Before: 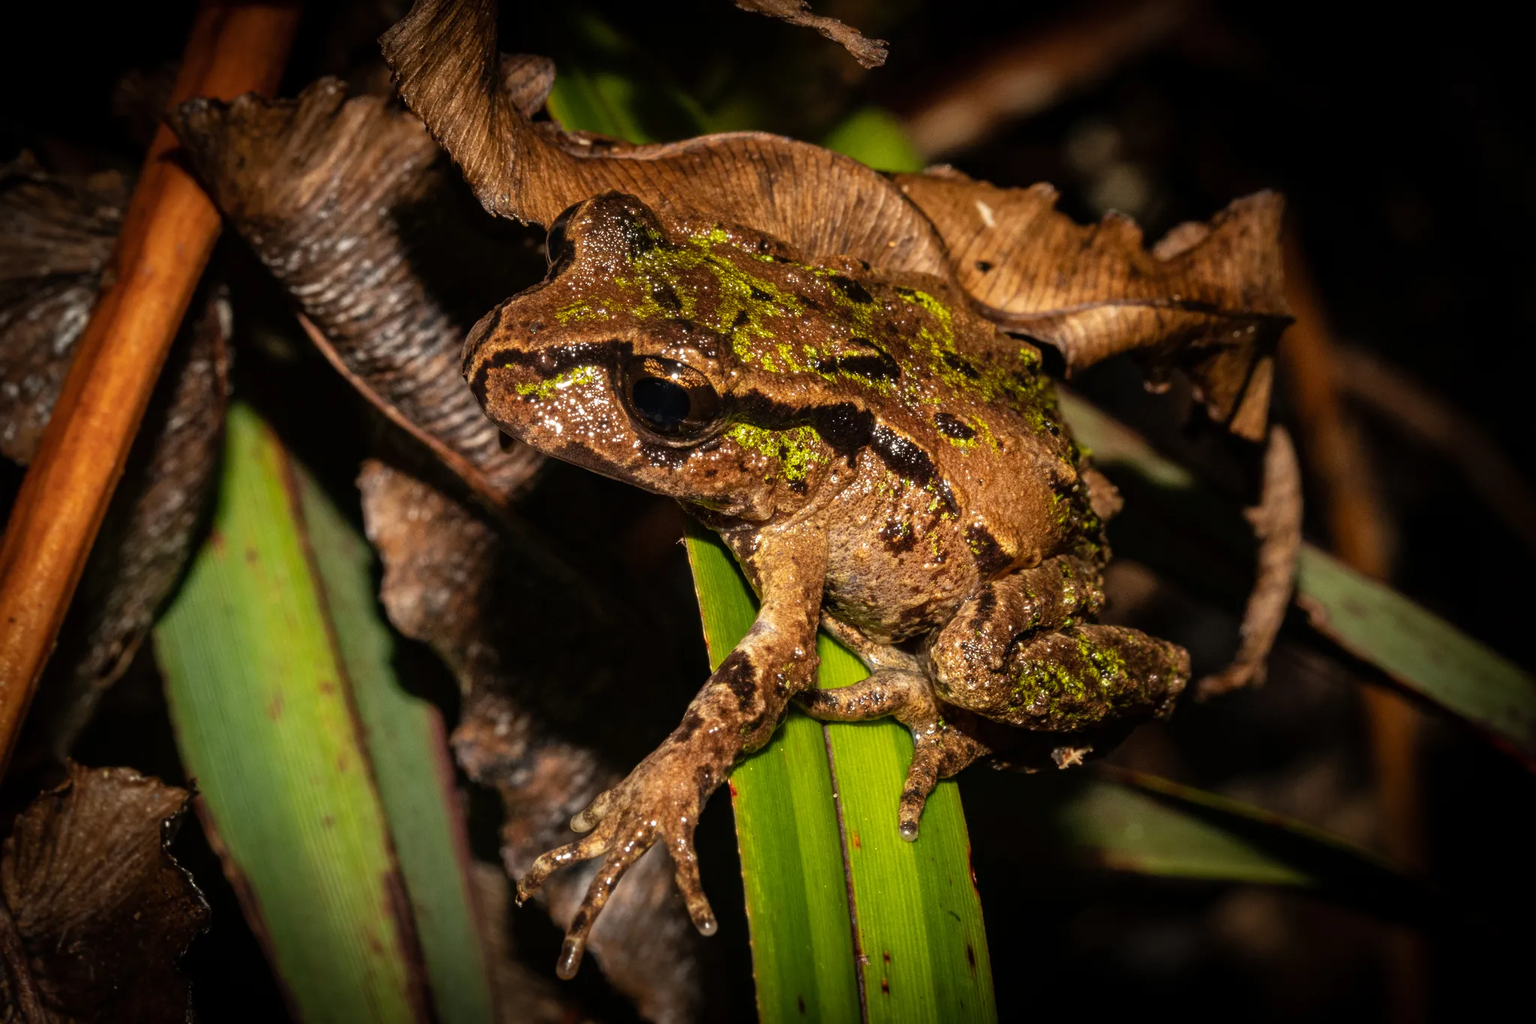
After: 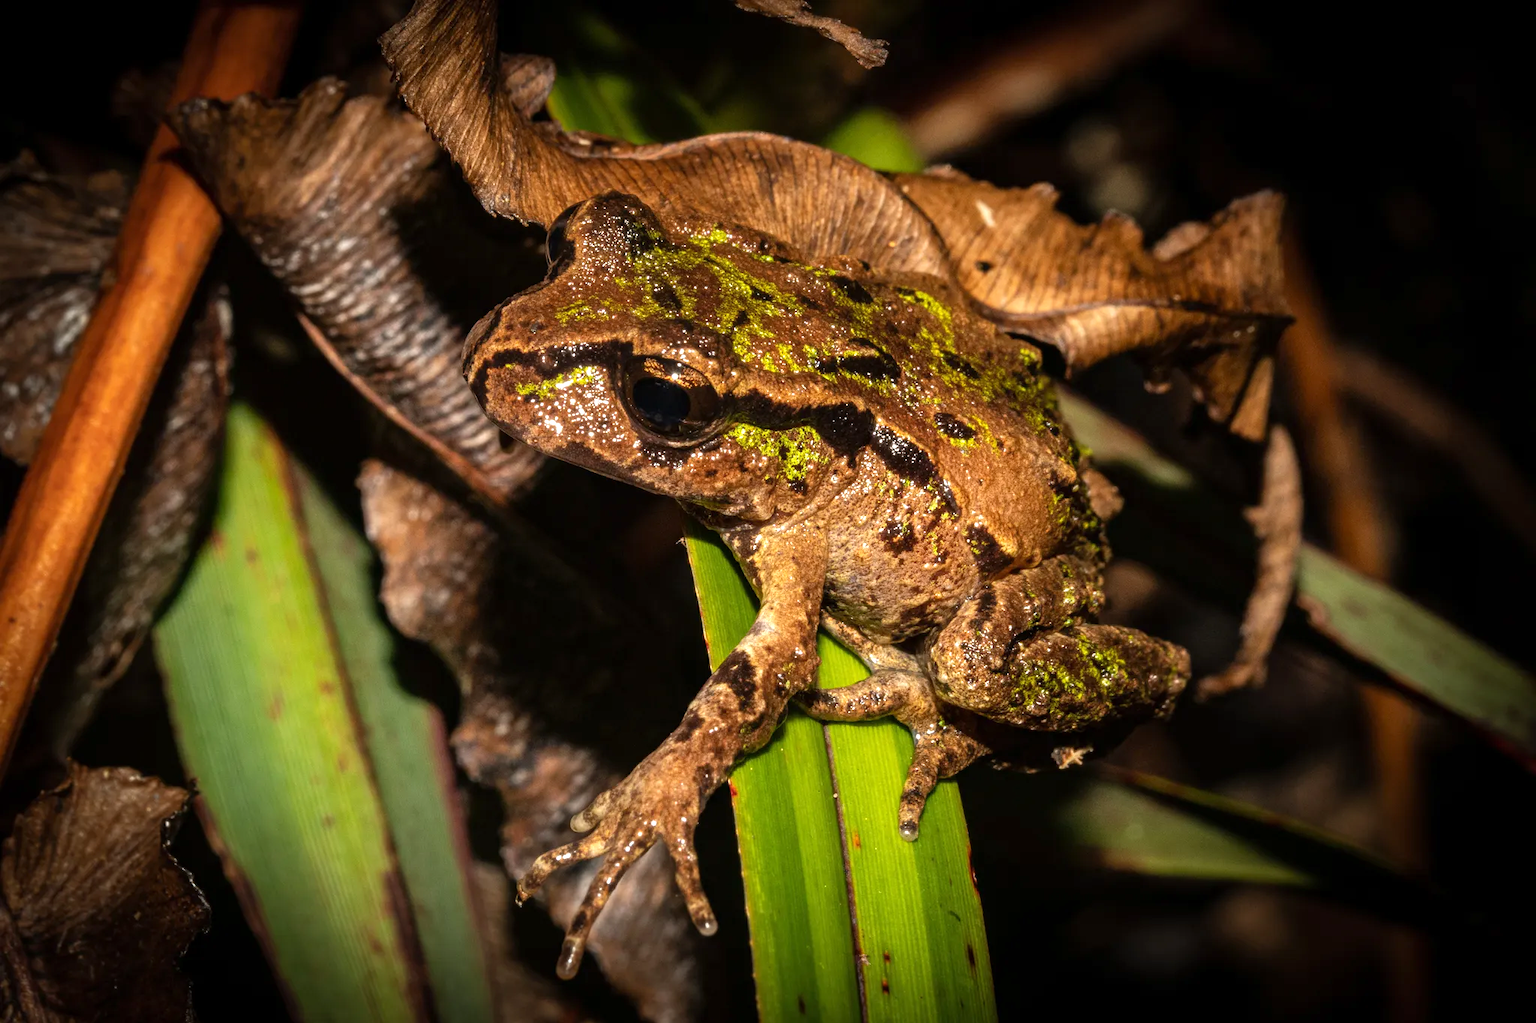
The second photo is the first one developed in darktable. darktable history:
exposure: exposure 0.402 EV, compensate highlight preservation false
levels: mode automatic
tone equalizer: edges refinement/feathering 500, mask exposure compensation -1.57 EV, preserve details guided filter
